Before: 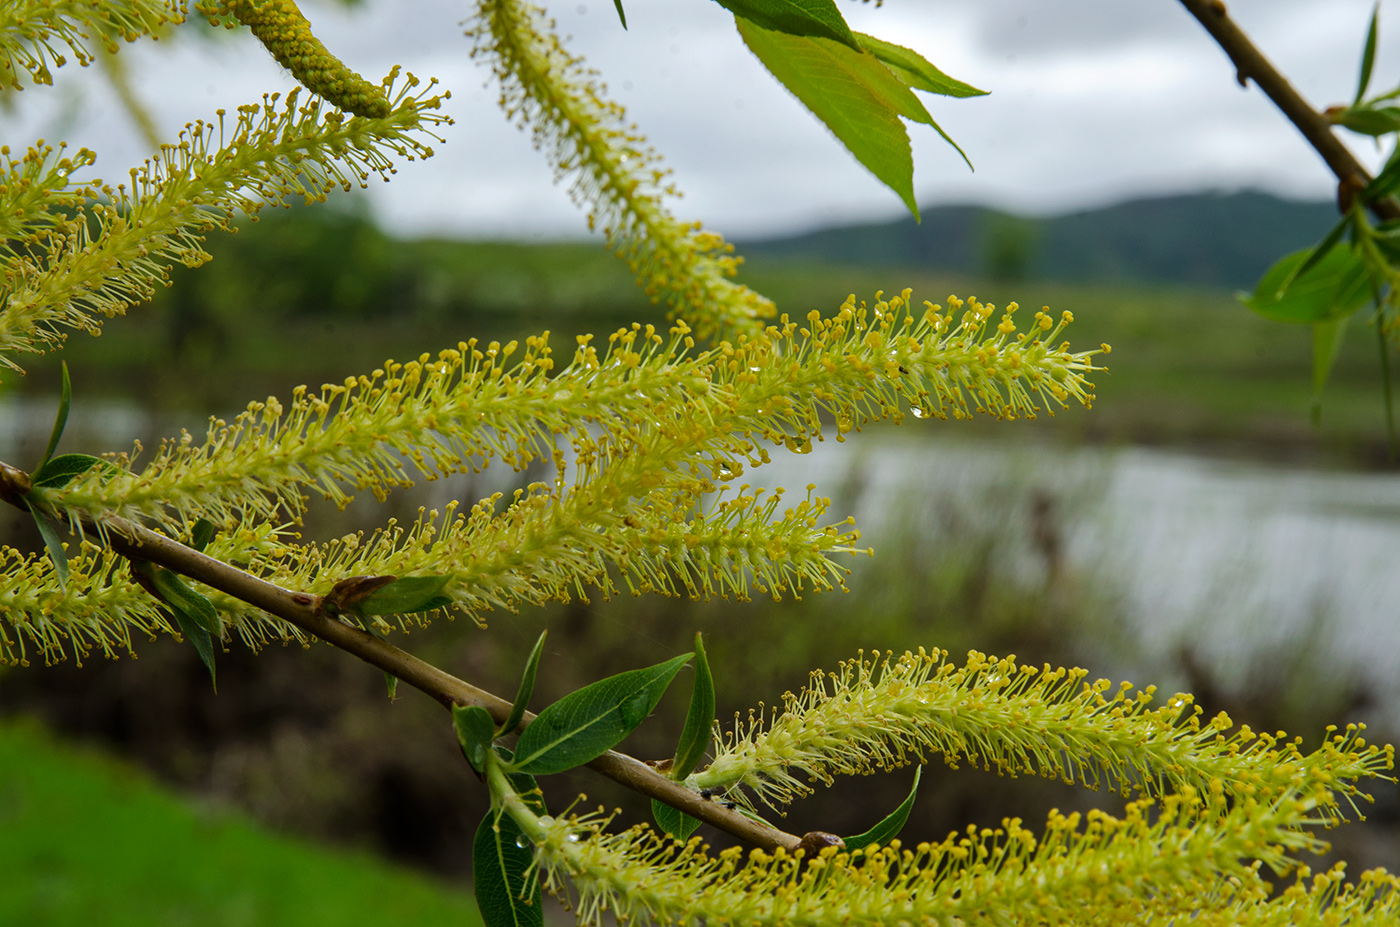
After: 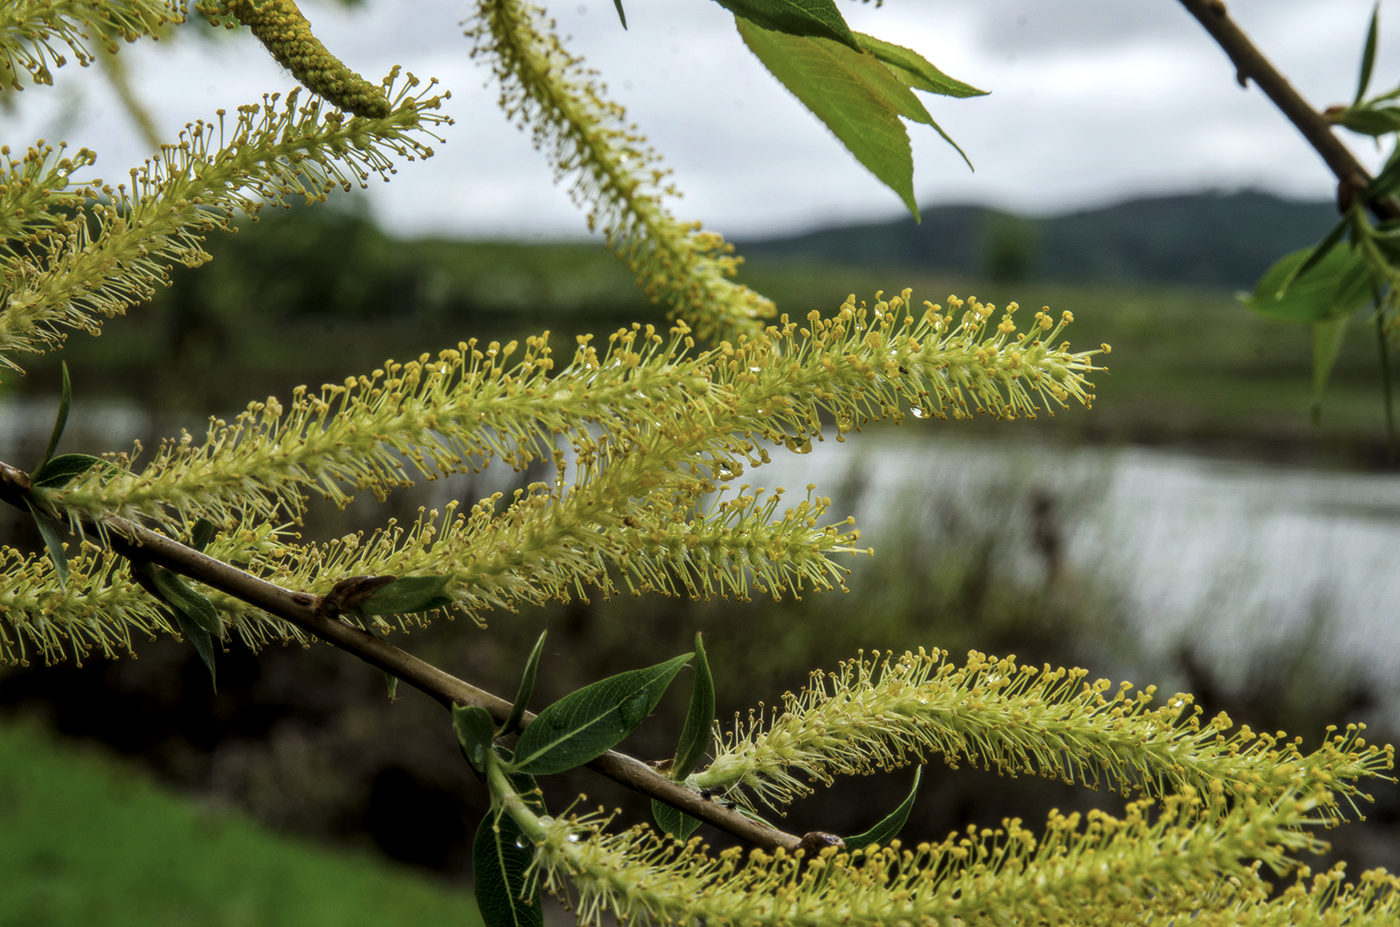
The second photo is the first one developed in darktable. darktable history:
tone curve: curves: ch0 [(0.016, 0.011) (0.204, 0.146) (0.515, 0.476) (0.78, 0.795) (1, 0.981)], color space Lab, linked channels, preserve colors none
color contrast: green-magenta contrast 0.84, blue-yellow contrast 0.86
local contrast: on, module defaults
levels: levels [0.016, 0.492, 0.969]
soften: size 10%, saturation 50%, brightness 0.2 EV, mix 10%
